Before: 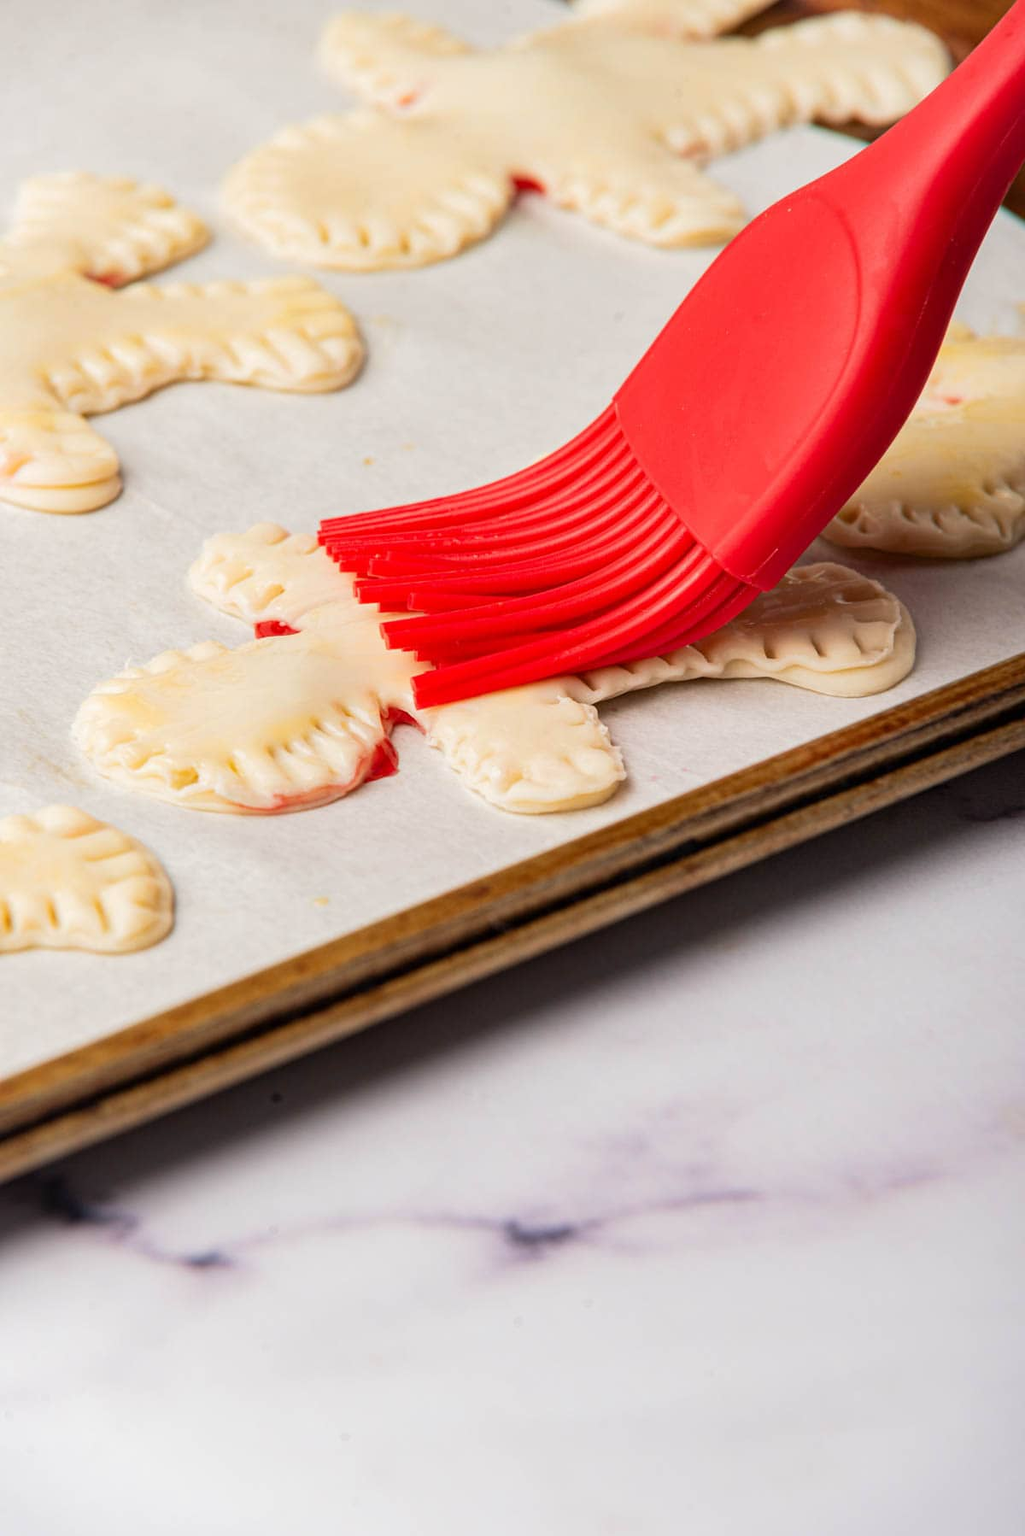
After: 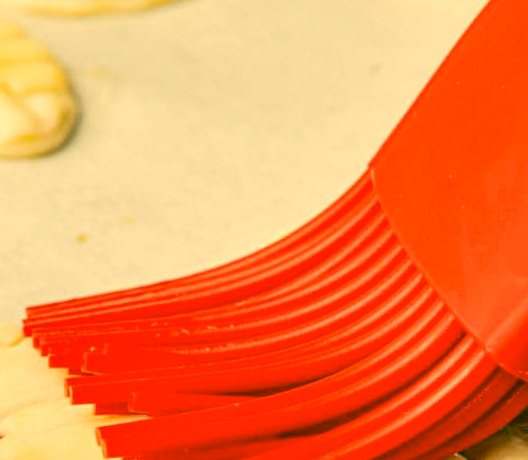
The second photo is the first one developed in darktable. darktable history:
tone curve: curves: ch0 [(0, 0) (0.033, 0.016) (0.171, 0.127) (0.33, 0.331) (0.432, 0.475) (0.601, 0.665) (0.843, 0.876) (1, 1)]; ch1 [(0, 0) (0.339, 0.349) (0.445, 0.42) (0.476, 0.47) (0.501, 0.499) (0.516, 0.525) (0.548, 0.563) (0.584, 0.633) (0.728, 0.746) (1, 1)]; ch2 [(0, 0) (0.327, 0.324) (0.417, 0.44) (0.46, 0.453) (0.502, 0.498) (0.517, 0.524) (0.53, 0.554) (0.579, 0.599) (0.745, 0.704) (1, 1)], color space Lab, linked channels, preserve colors none
crop: left 29.094%, top 16.801%, right 26.636%, bottom 57.582%
local contrast: detail 130%
color correction: highlights a* 5.62, highlights b* 32.96, shadows a* -26.35, shadows b* 3.96
